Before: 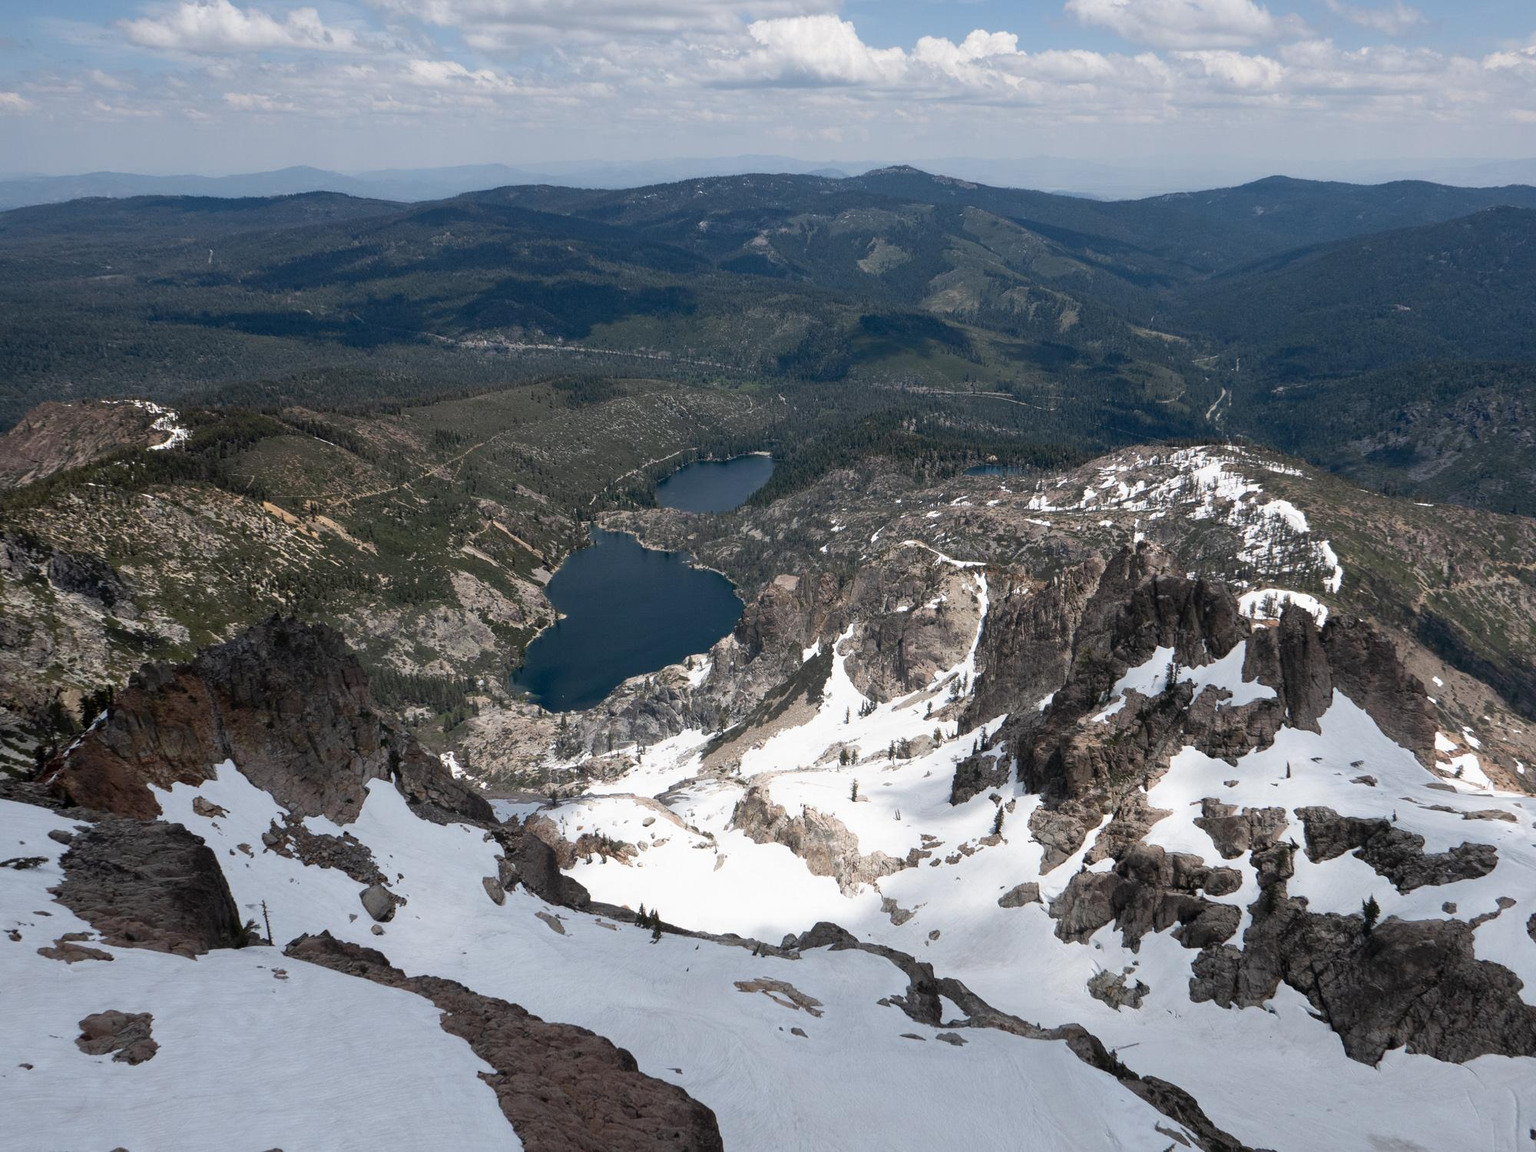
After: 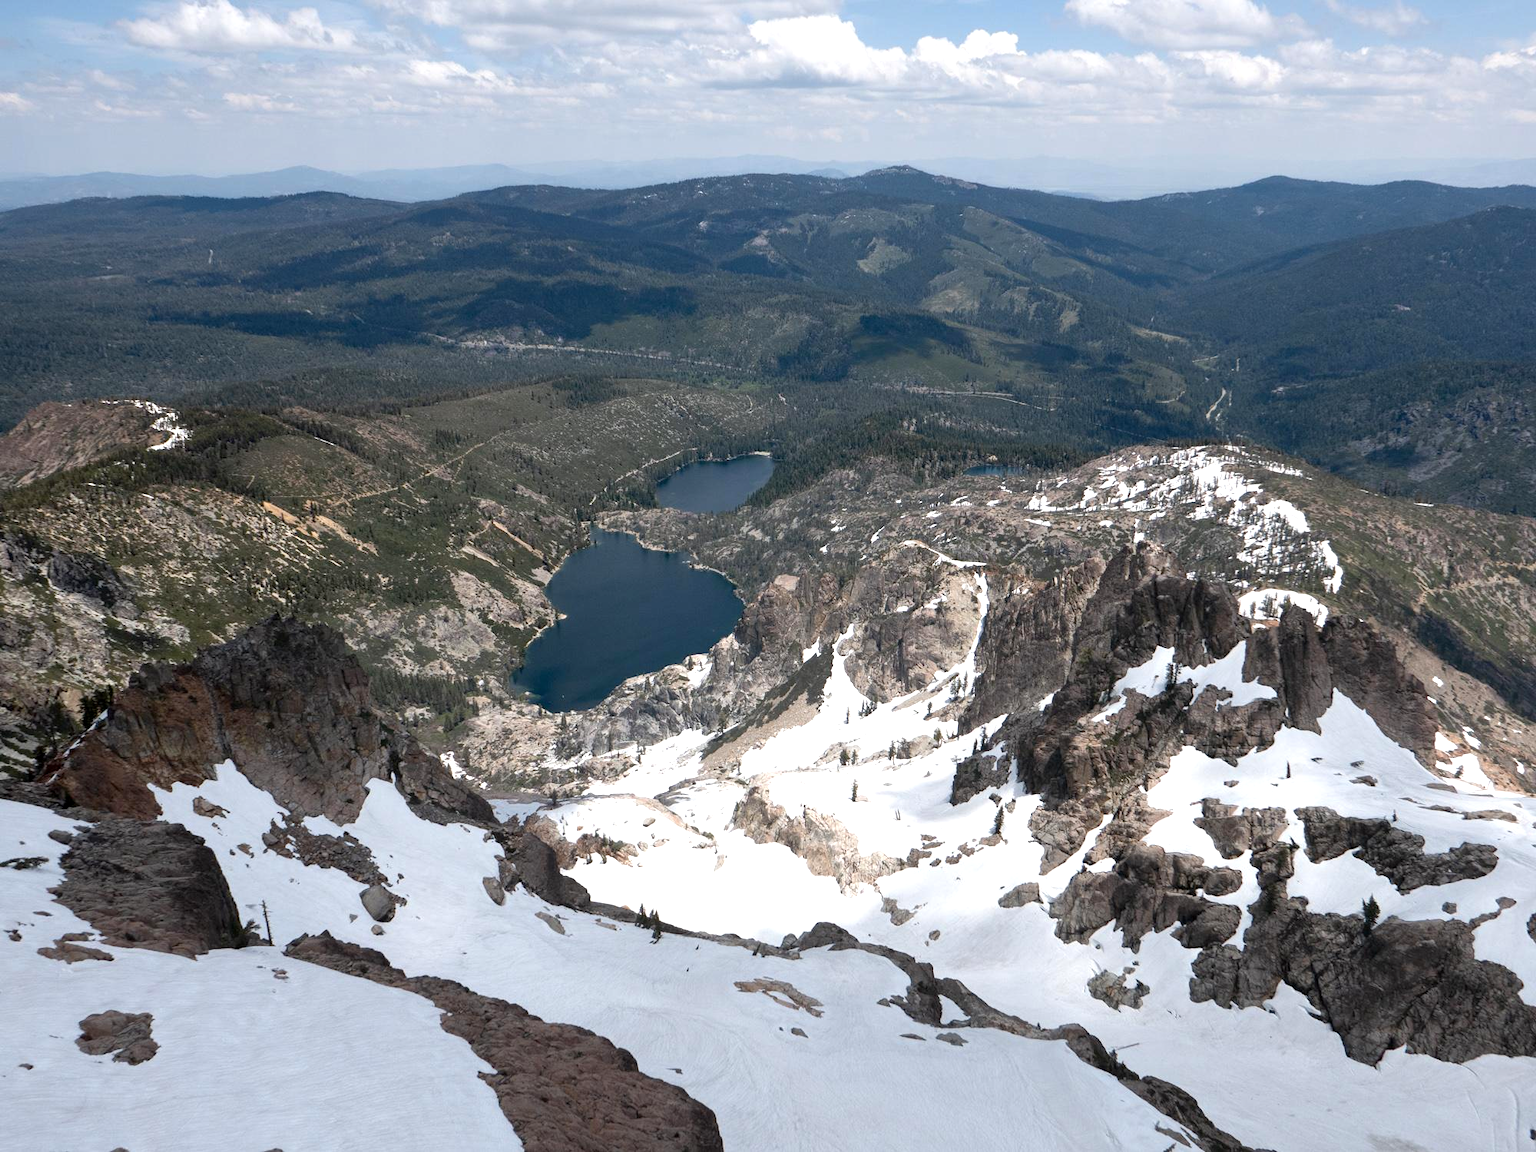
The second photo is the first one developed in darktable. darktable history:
tone equalizer: -8 EV 0.085 EV
exposure: black level correction 0.001, exposure 0.5 EV, compensate exposure bias true, compensate highlight preservation false
